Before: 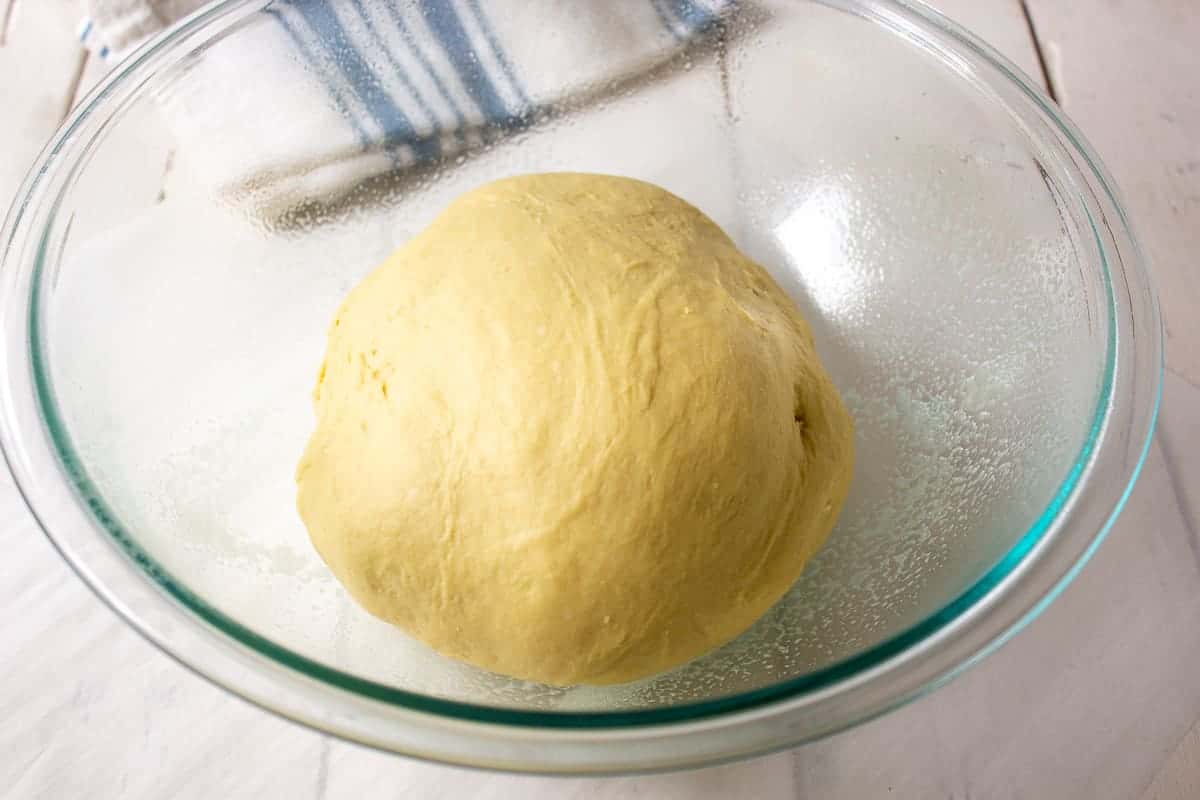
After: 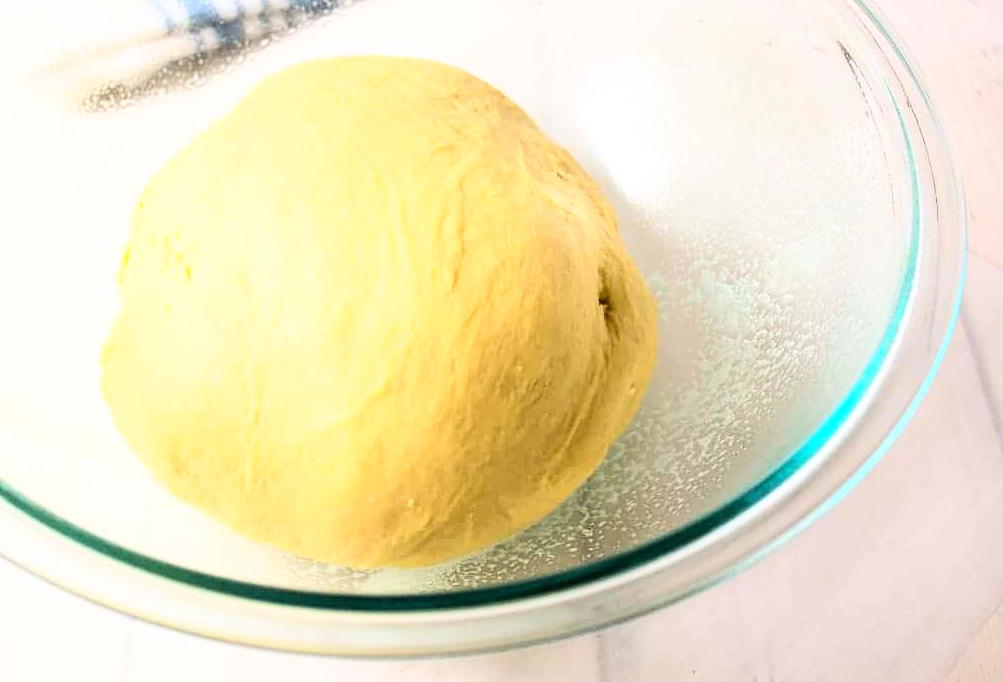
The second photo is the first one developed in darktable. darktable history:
crop: left 16.339%, top 14.656%
base curve: curves: ch0 [(0, 0) (0.007, 0.004) (0.027, 0.03) (0.046, 0.07) (0.207, 0.54) (0.442, 0.872) (0.673, 0.972) (1, 1)]
